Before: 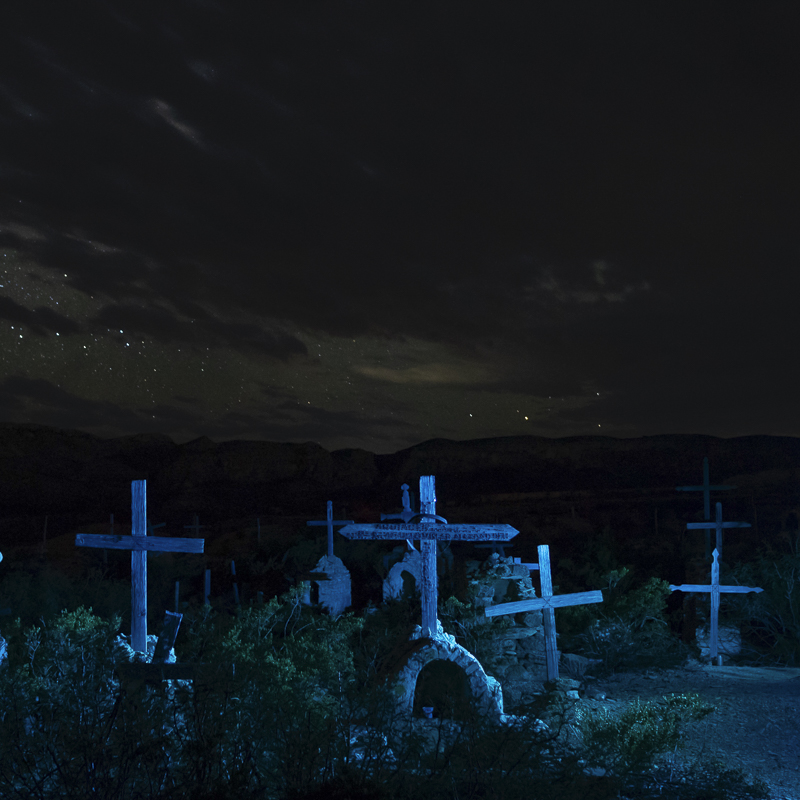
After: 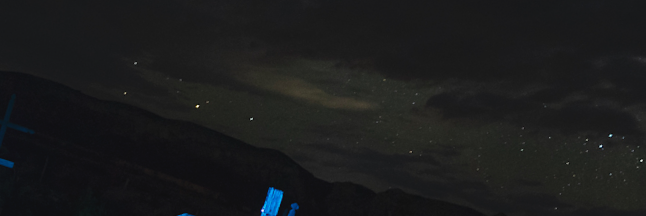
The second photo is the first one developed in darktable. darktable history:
tone curve: color space Lab, linked channels, preserve colors none
exposure: black level correction -0.005, exposure 0.054 EV, compensate highlight preservation false
crop and rotate: angle 16.12°, top 30.835%, bottom 35.653%
